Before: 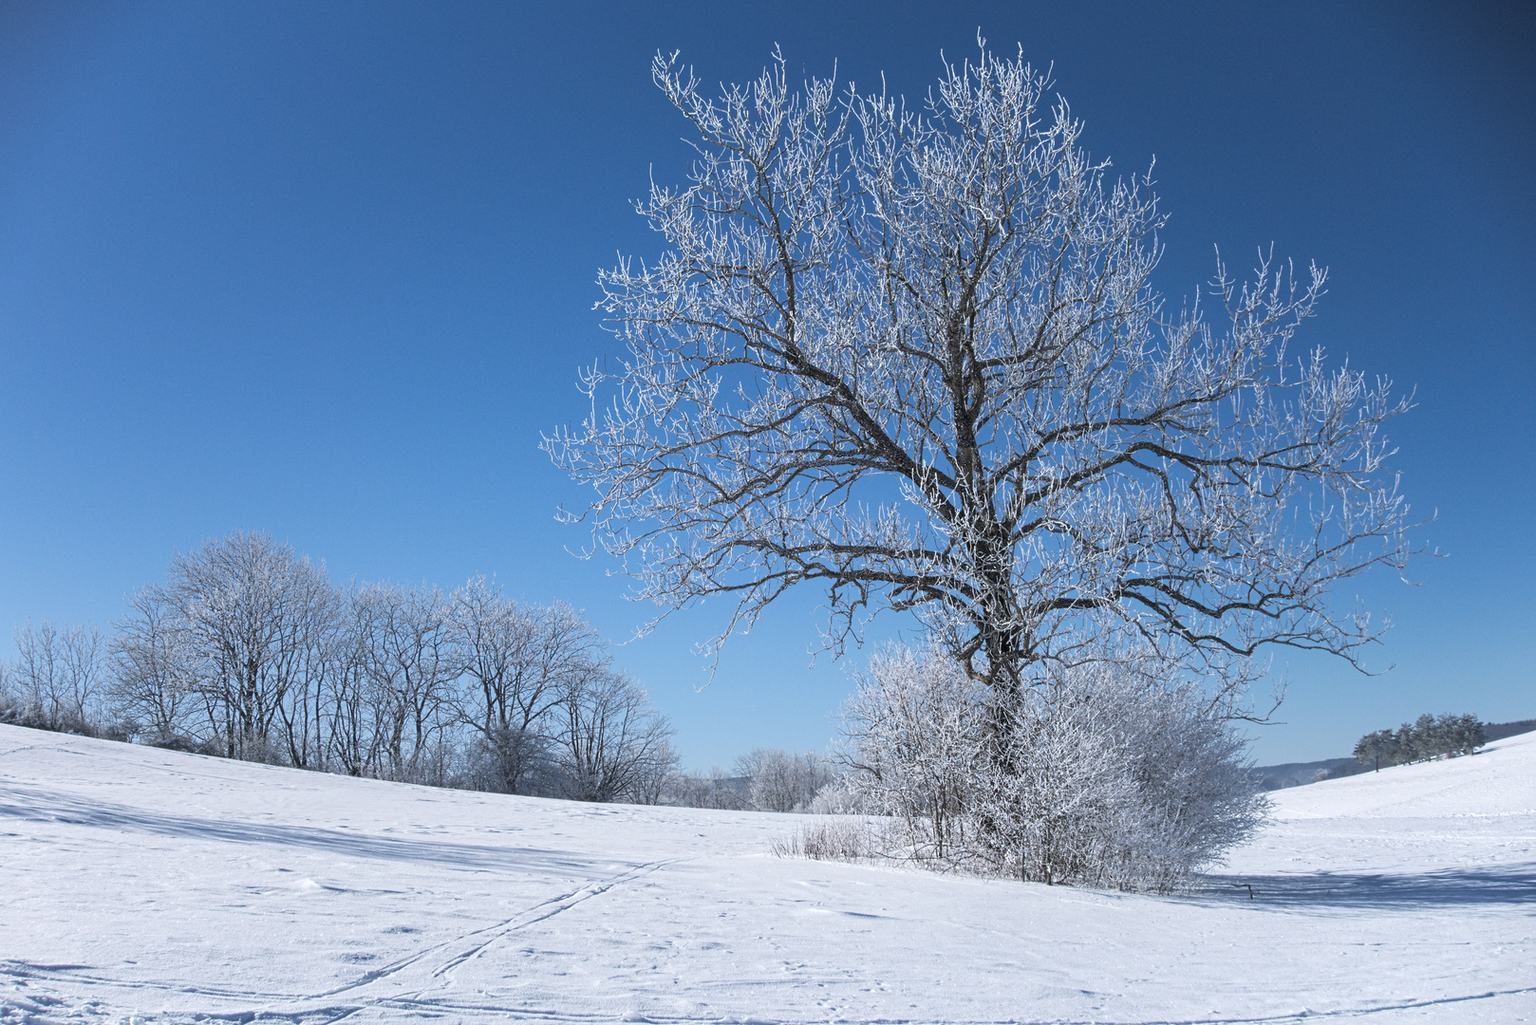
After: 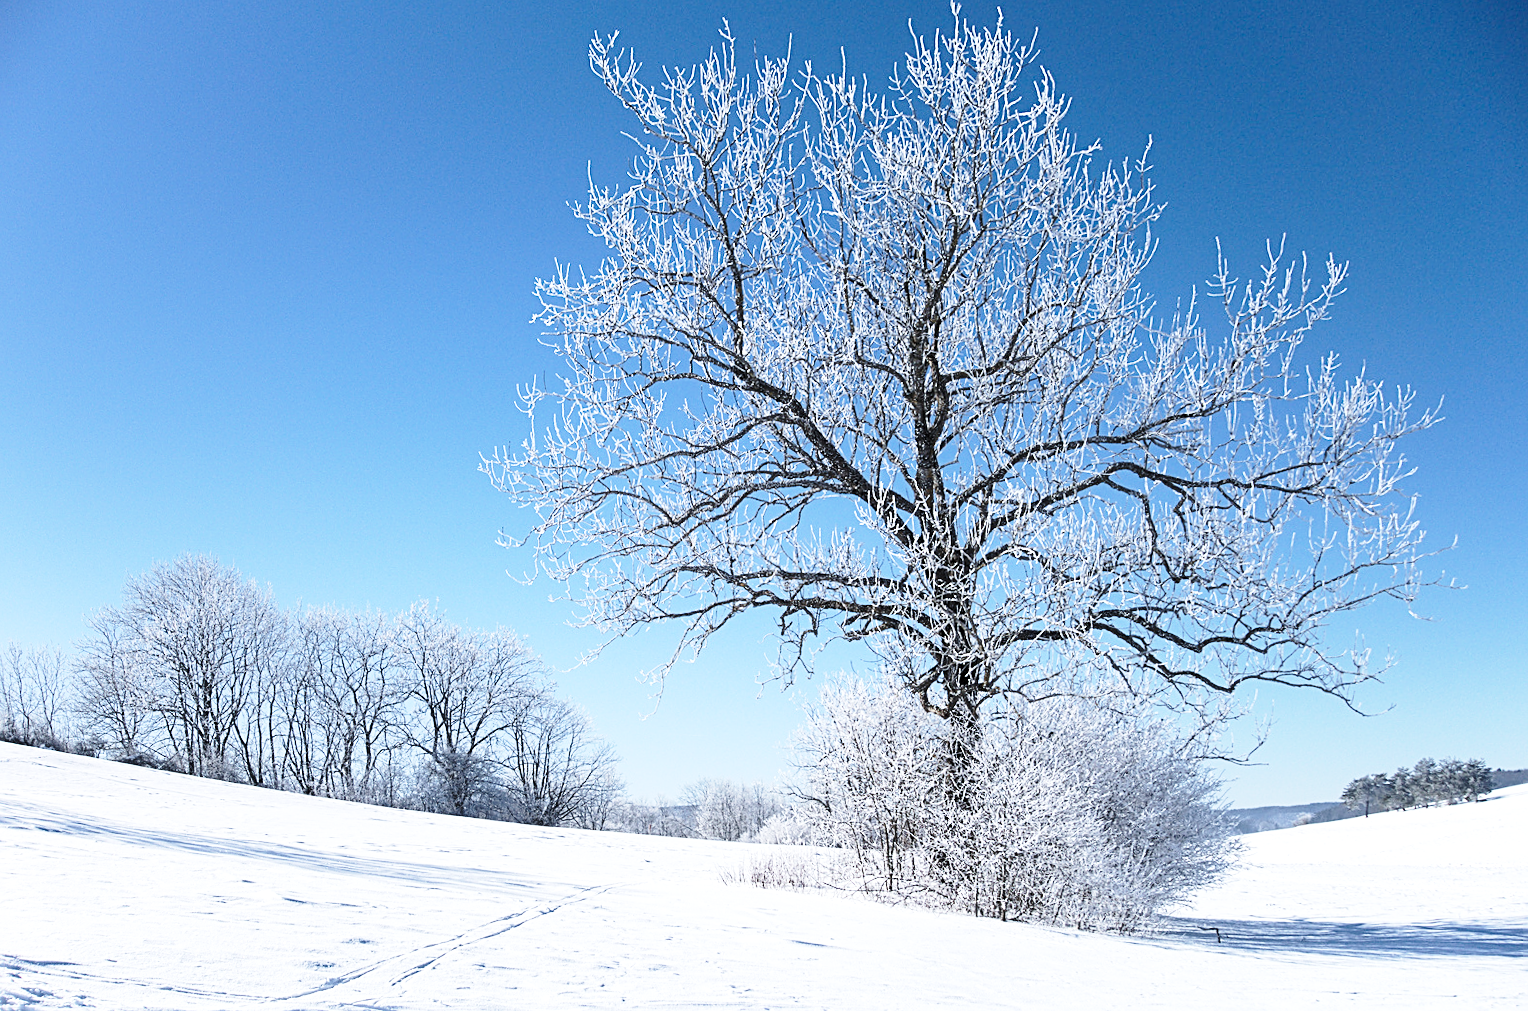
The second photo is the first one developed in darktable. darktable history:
tone equalizer: -8 EV -0.417 EV, -7 EV -0.389 EV, -6 EV -0.333 EV, -5 EV -0.222 EV, -3 EV 0.222 EV, -2 EV 0.333 EV, -1 EV 0.389 EV, +0 EV 0.417 EV, edges refinement/feathering 500, mask exposure compensation -1.57 EV, preserve details no
sharpen: on, module defaults
rotate and perspective: rotation 0.062°, lens shift (vertical) 0.115, lens shift (horizontal) -0.133, crop left 0.047, crop right 0.94, crop top 0.061, crop bottom 0.94
base curve: curves: ch0 [(0, 0) (0.028, 0.03) (0.121, 0.232) (0.46, 0.748) (0.859, 0.968) (1, 1)], preserve colors none
